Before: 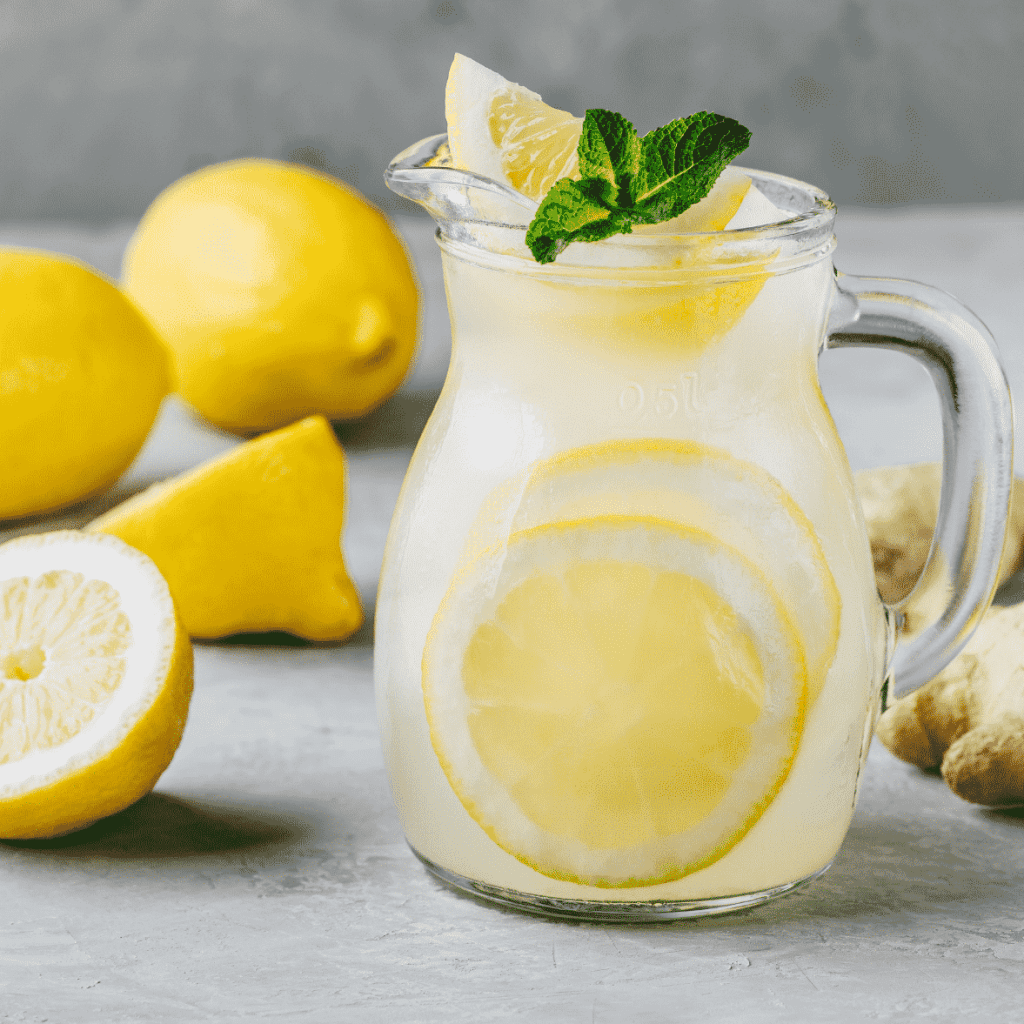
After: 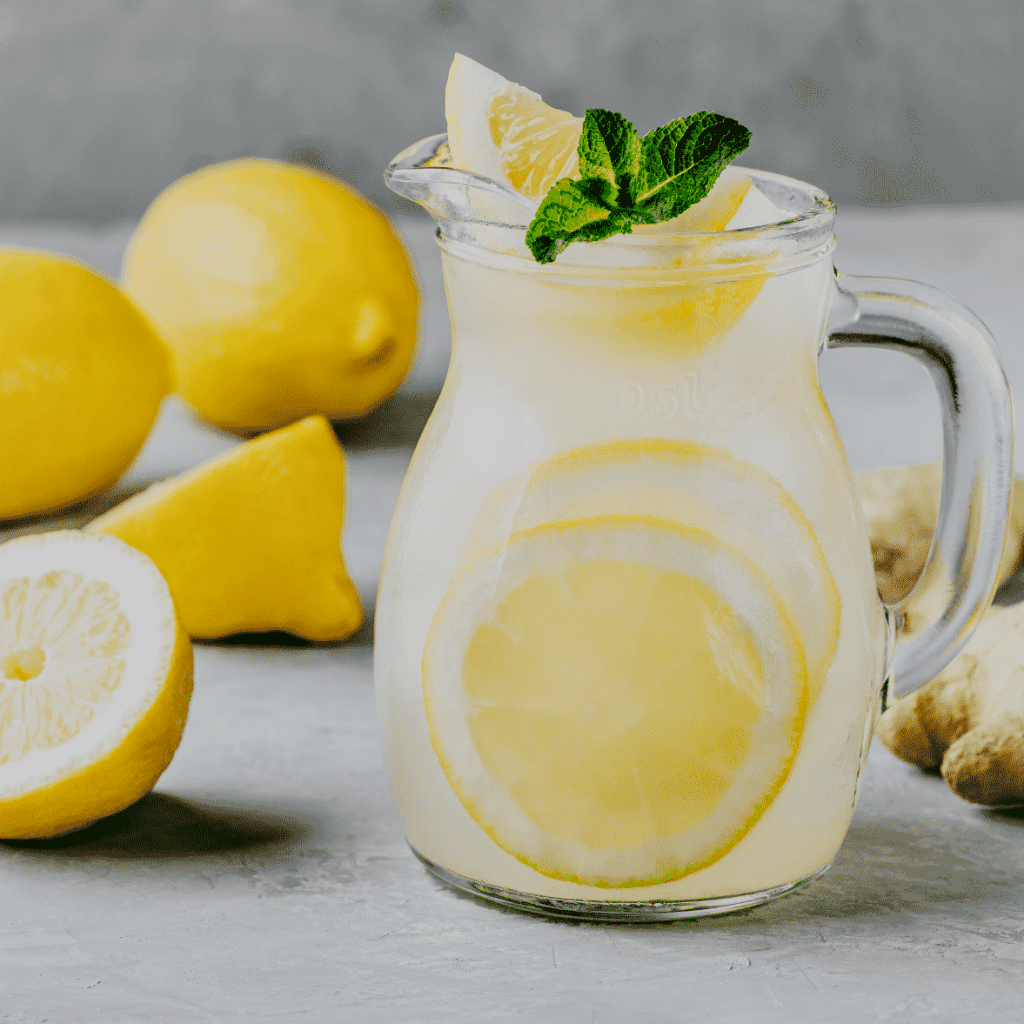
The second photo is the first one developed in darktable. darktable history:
filmic rgb: black relative exposure -7.65 EV, white relative exposure 4.56 EV, hardness 3.61
contrast equalizer: octaves 7, y [[0.6 ×6], [0.55 ×6], [0 ×6], [0 ×6], [0 ×6]], mix 0.3
